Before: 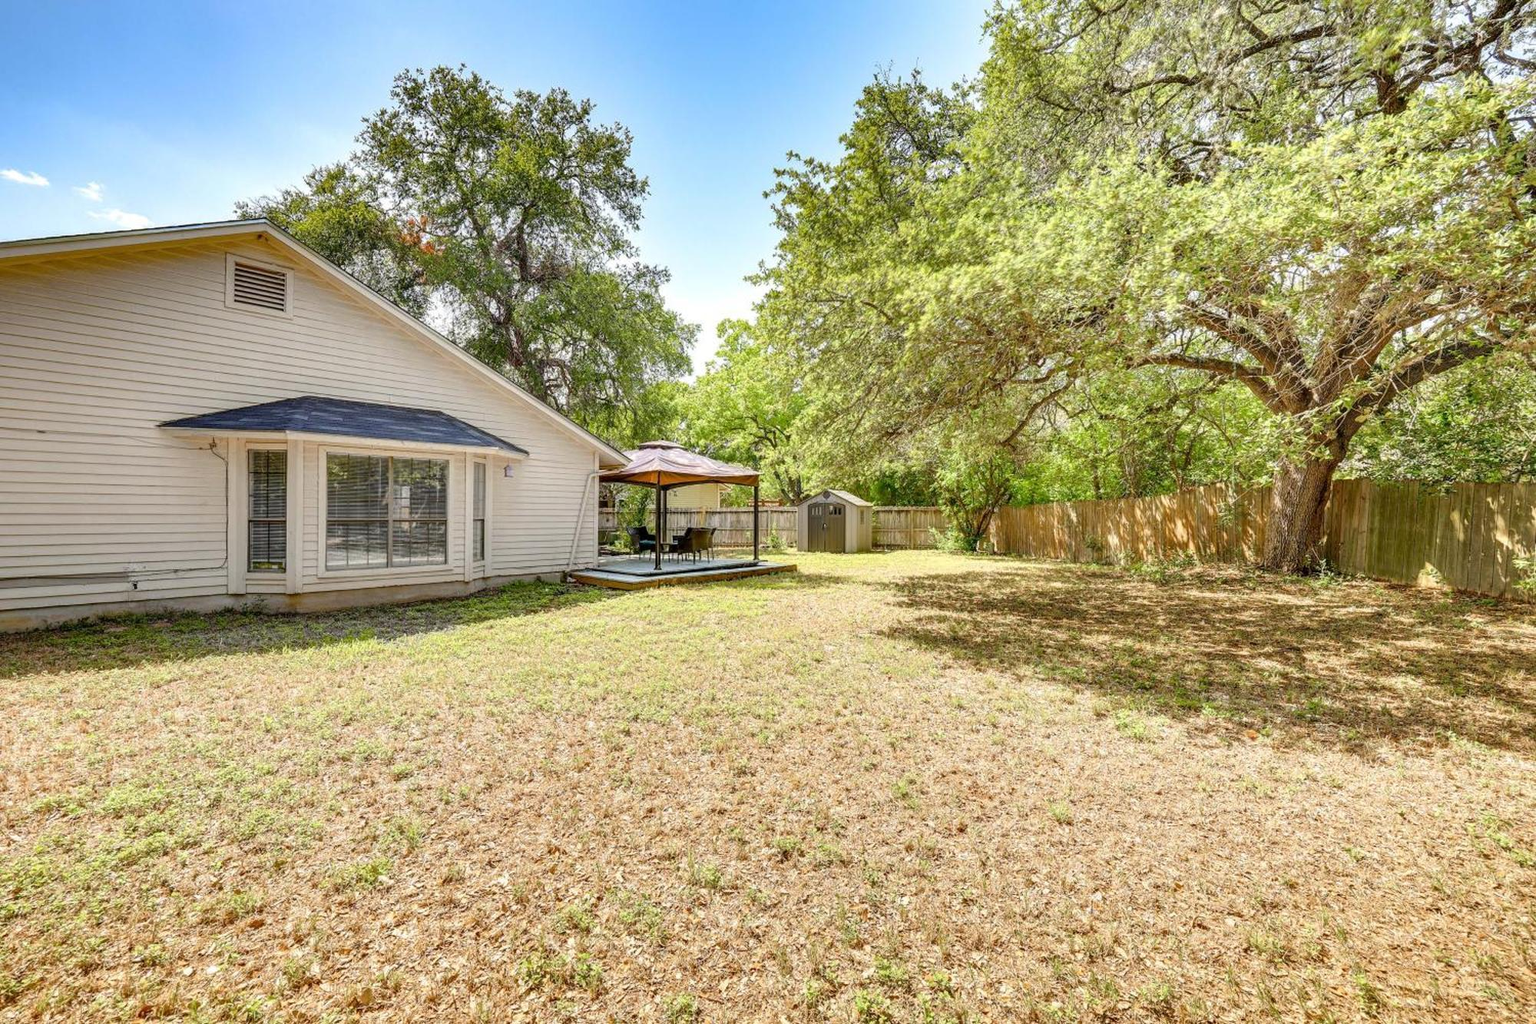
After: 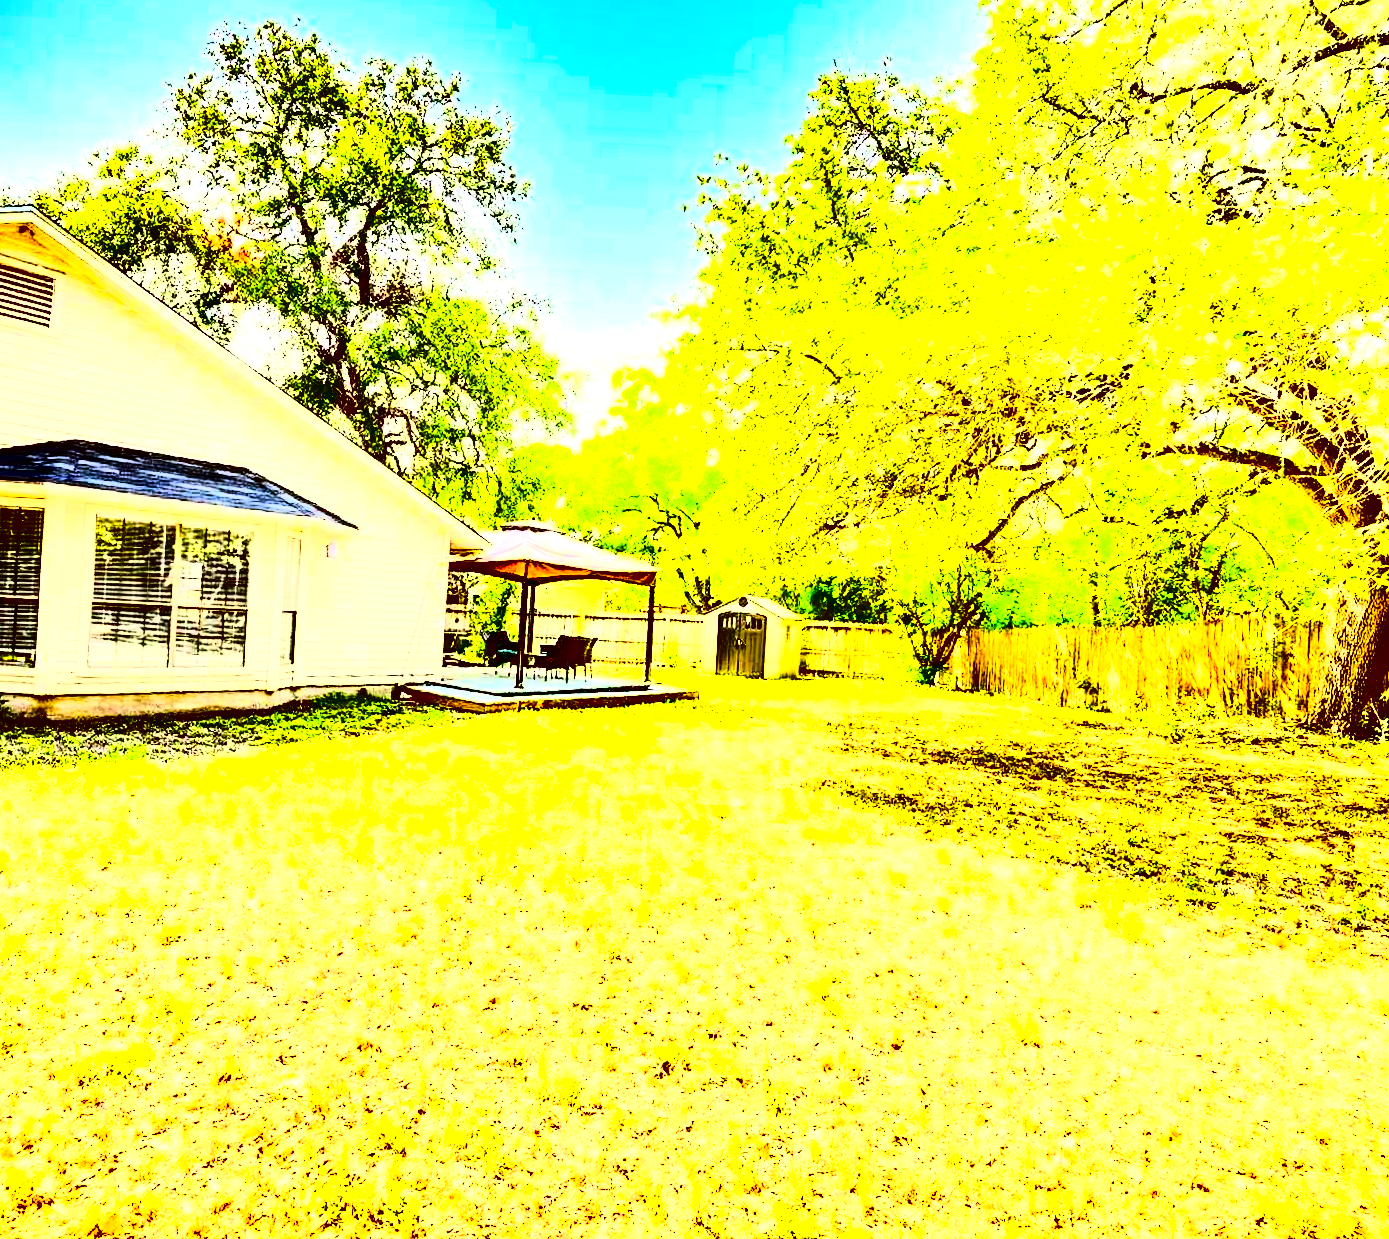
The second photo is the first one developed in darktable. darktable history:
exposure: black level correction 0, exposure 1.458 EV, compensate highlight preservation false
tone curve: curves: ch0 [(0.016, 0.011) (0.084, 0.026) (0.469, 0.508) (0.721, 0.862) (1, 1)]
crop and rotate: angle -2.91°, left 14.249%, top 0.034%, right 11.045%, bottom 0.031%
contrast brightness saturation: contrast 0.789, brightness -0.998, saturation 0.99
color correction: highlights a* -1.26, highlights b* 10.54, shadows a* 0.245, shadows b* 19.53
